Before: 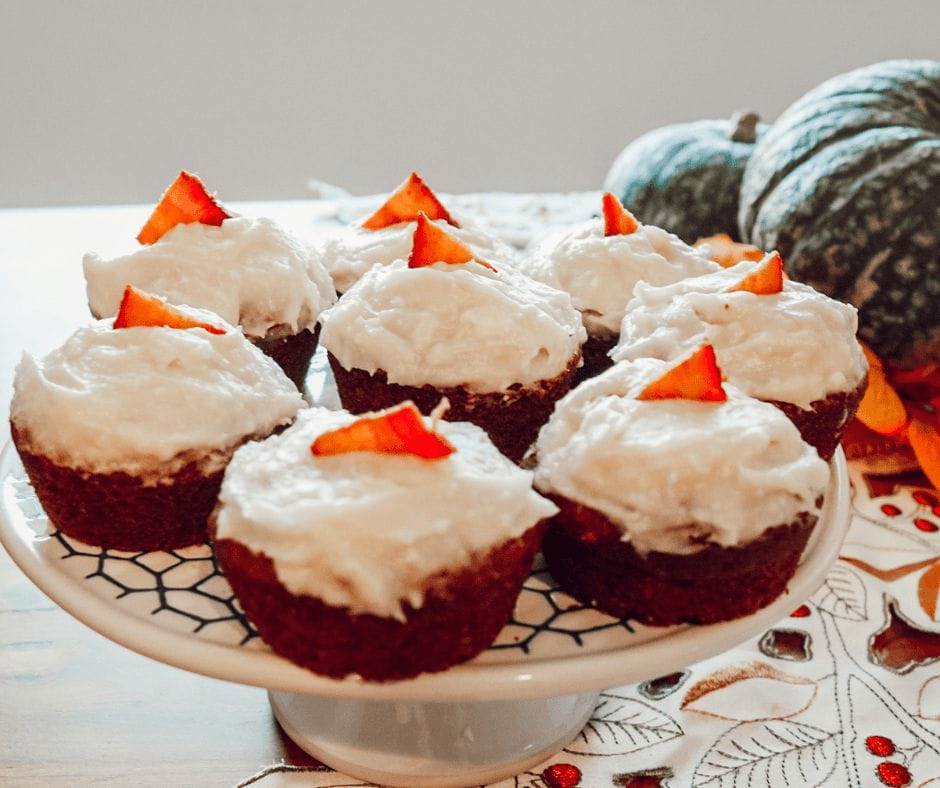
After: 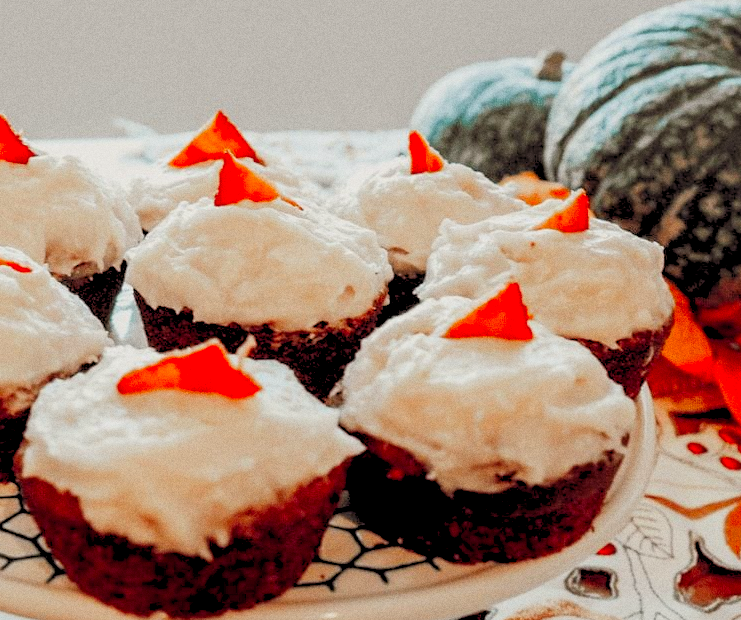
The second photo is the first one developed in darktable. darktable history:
crop and rotate: left 20.74%, top 7.912%, right 0.375%, bottom 13.378%
rgb levels: preserve colors sum RGB, levels [[0.038, 0.433, 0.934], [0, 0.5, 1], [0, 0.5, 1]]
grain: coarseness 0.09 ISO
vibrance: vibrance 100%
color calibration: x 0.342, y 0.356, temperature 5122 K
